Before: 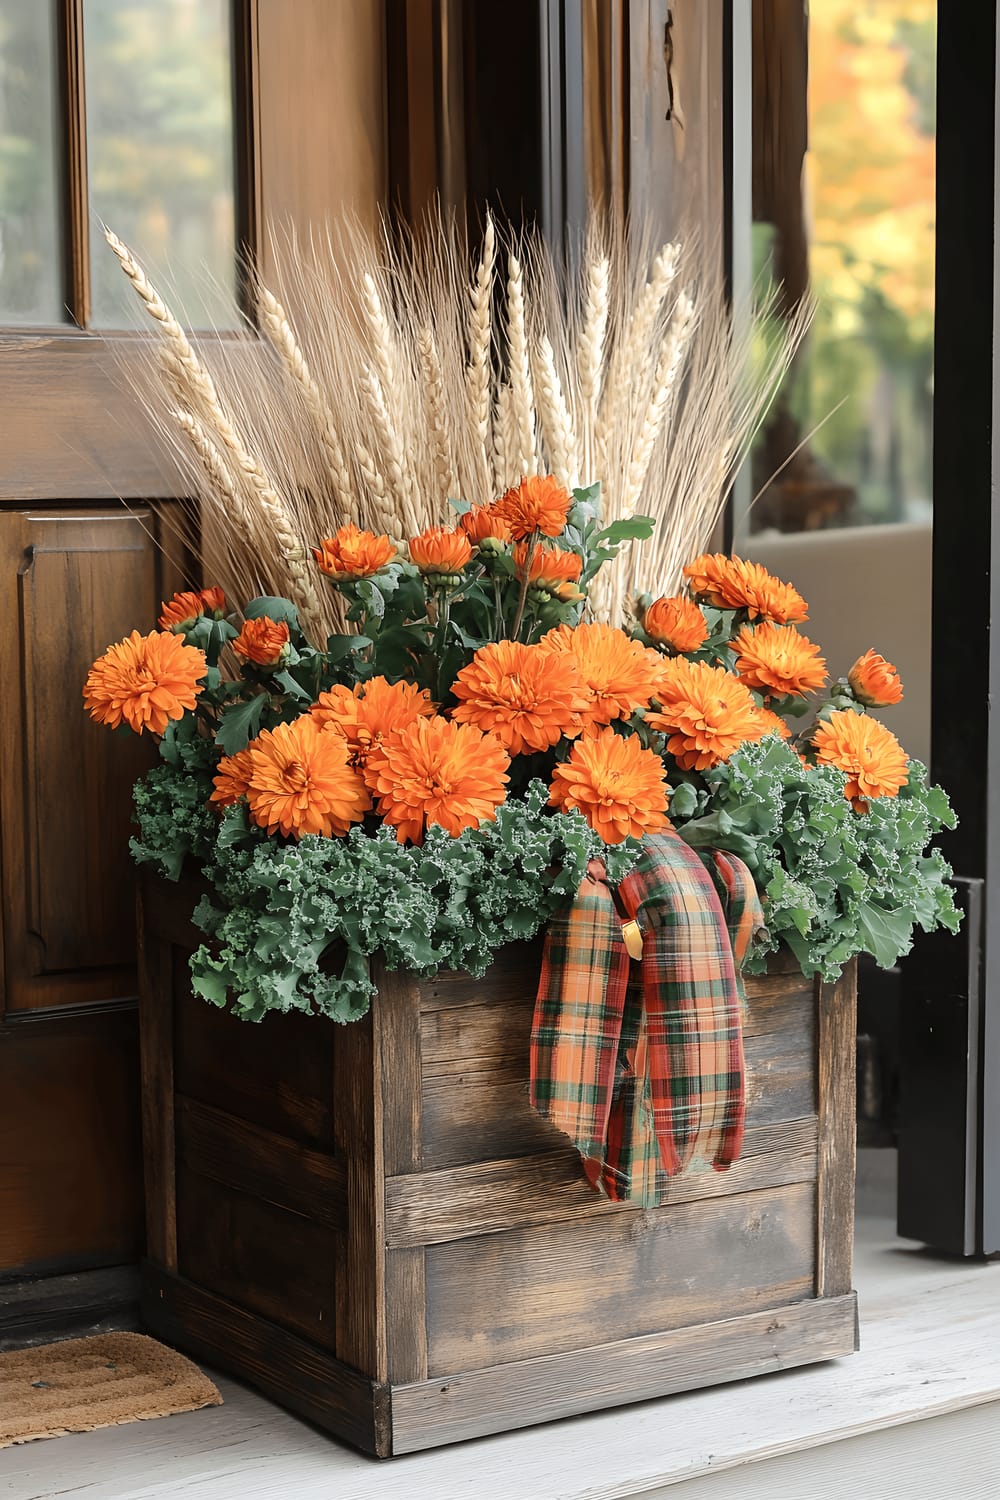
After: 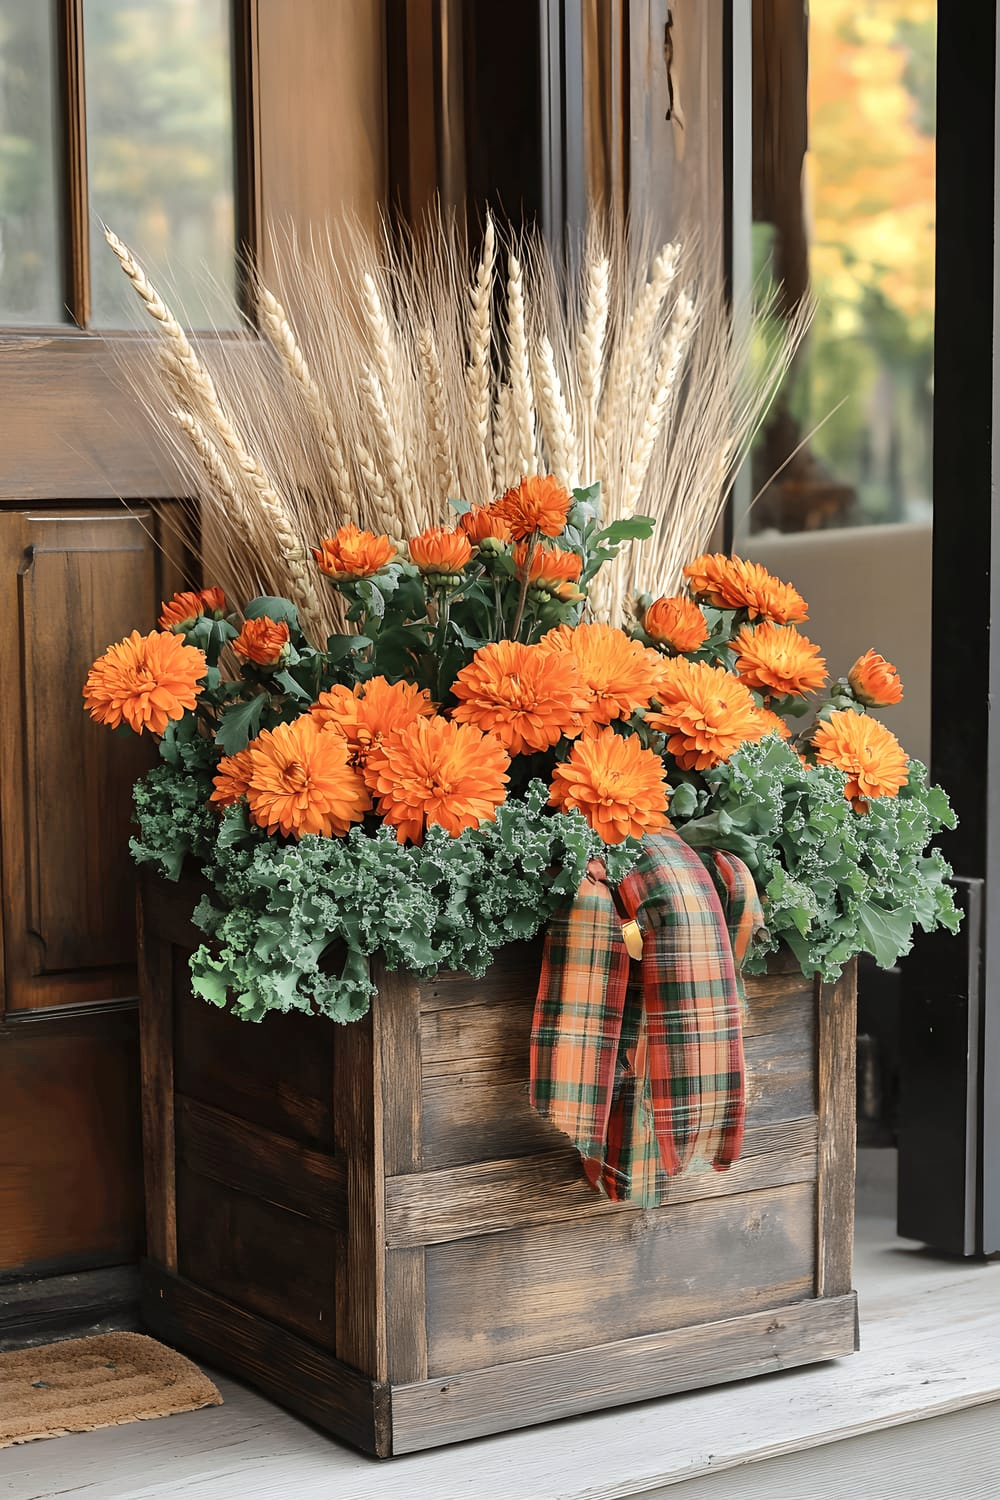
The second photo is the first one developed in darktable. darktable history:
shadows and highlights: shadows 52.7, soften with gaussian
